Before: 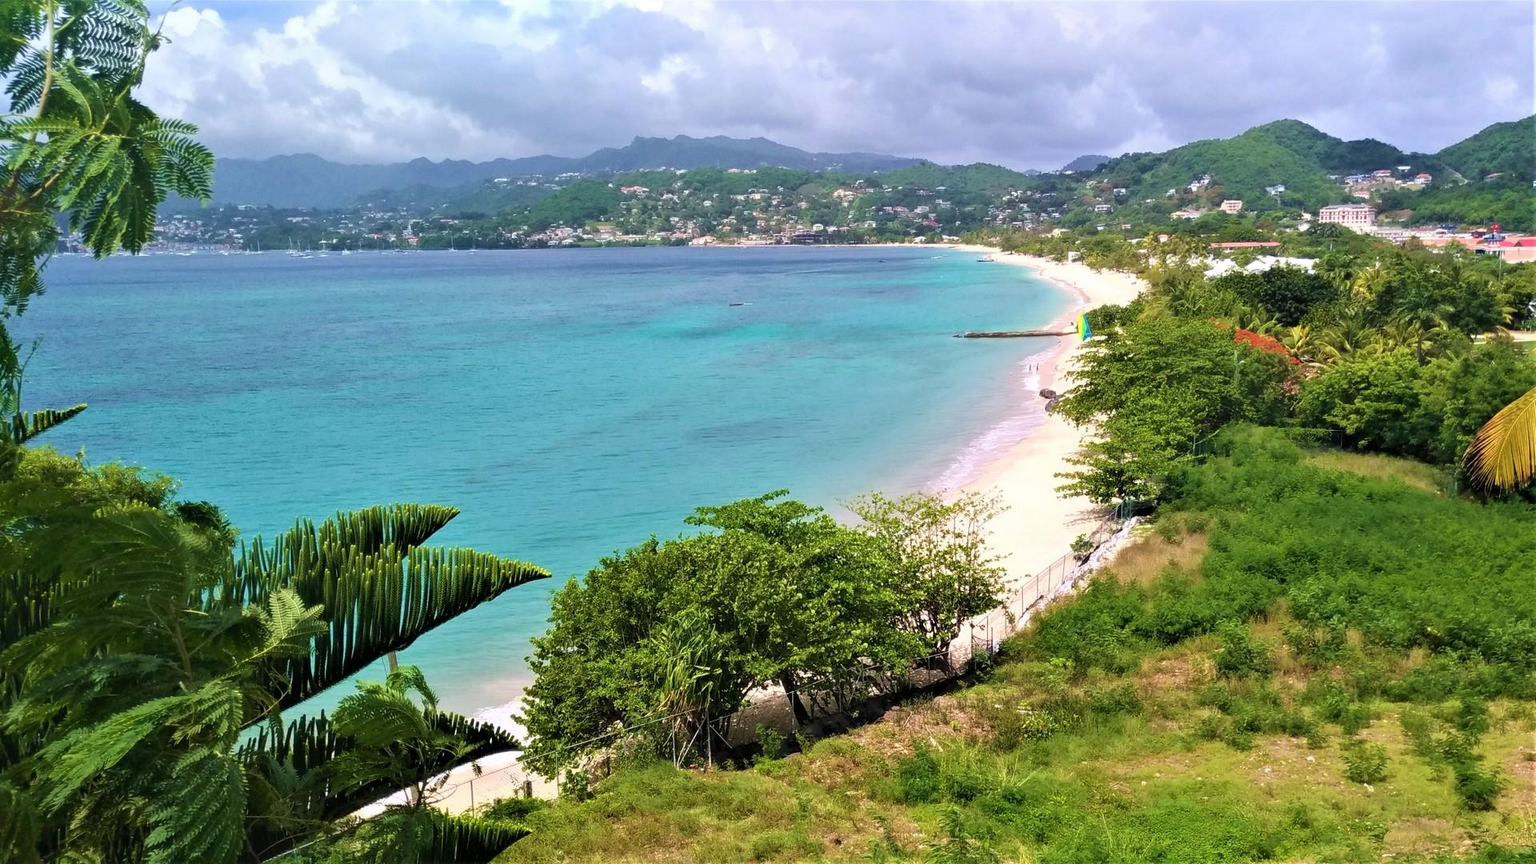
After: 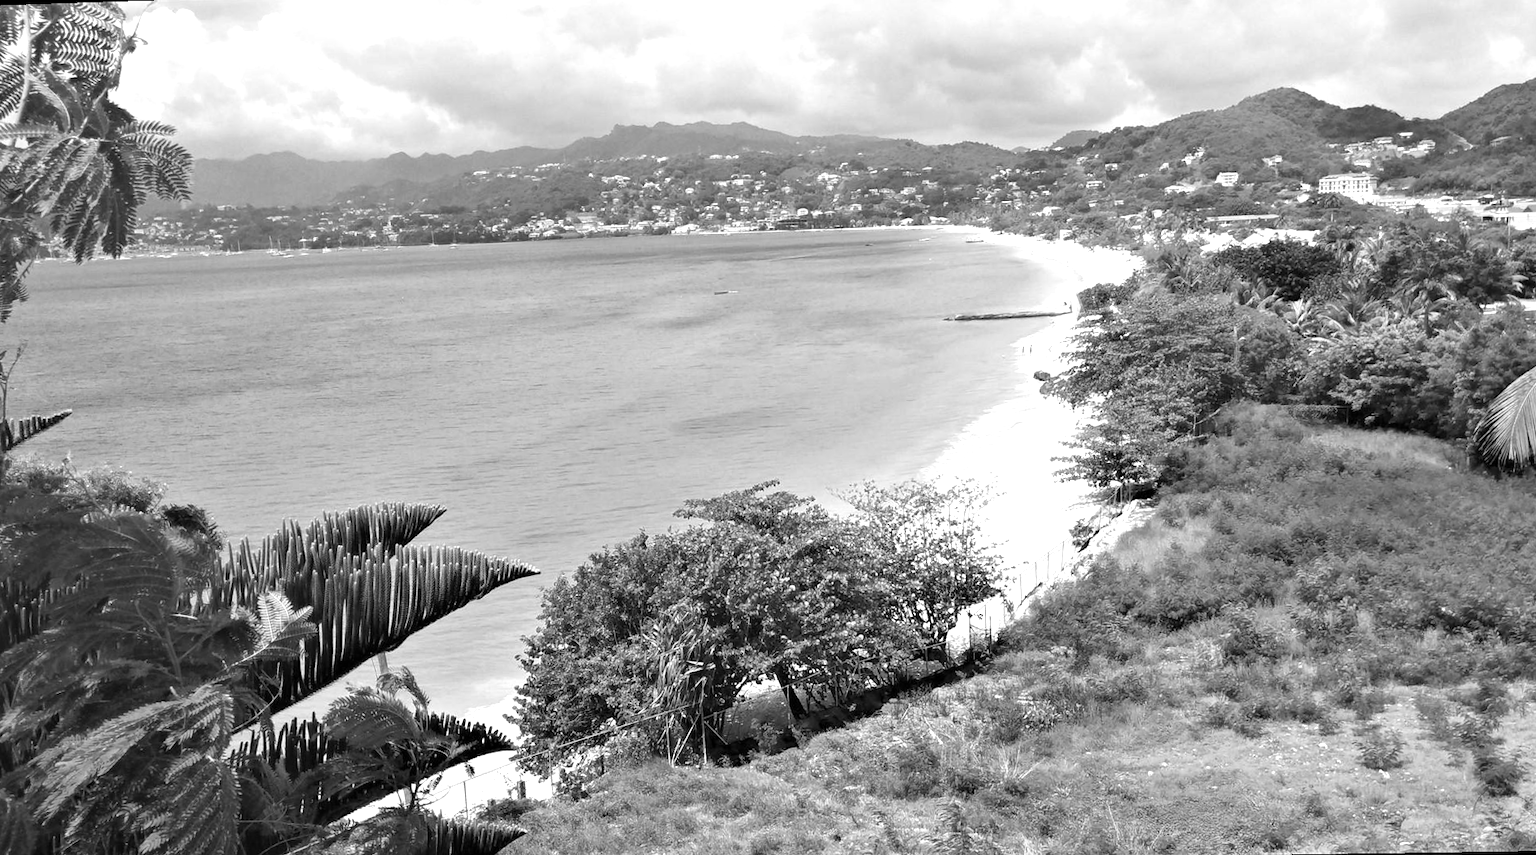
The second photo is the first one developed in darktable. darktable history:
exposure: exposure 0.556 EV, compensate highlight preservation false
contrast brightness saturation: saturation -1
rotate and perspective: rotation -1.32°, lens shift (horizontal) -0.031, crop left 0.015, crop right 0.985, crop top 0.047, crop bottom 0.982
